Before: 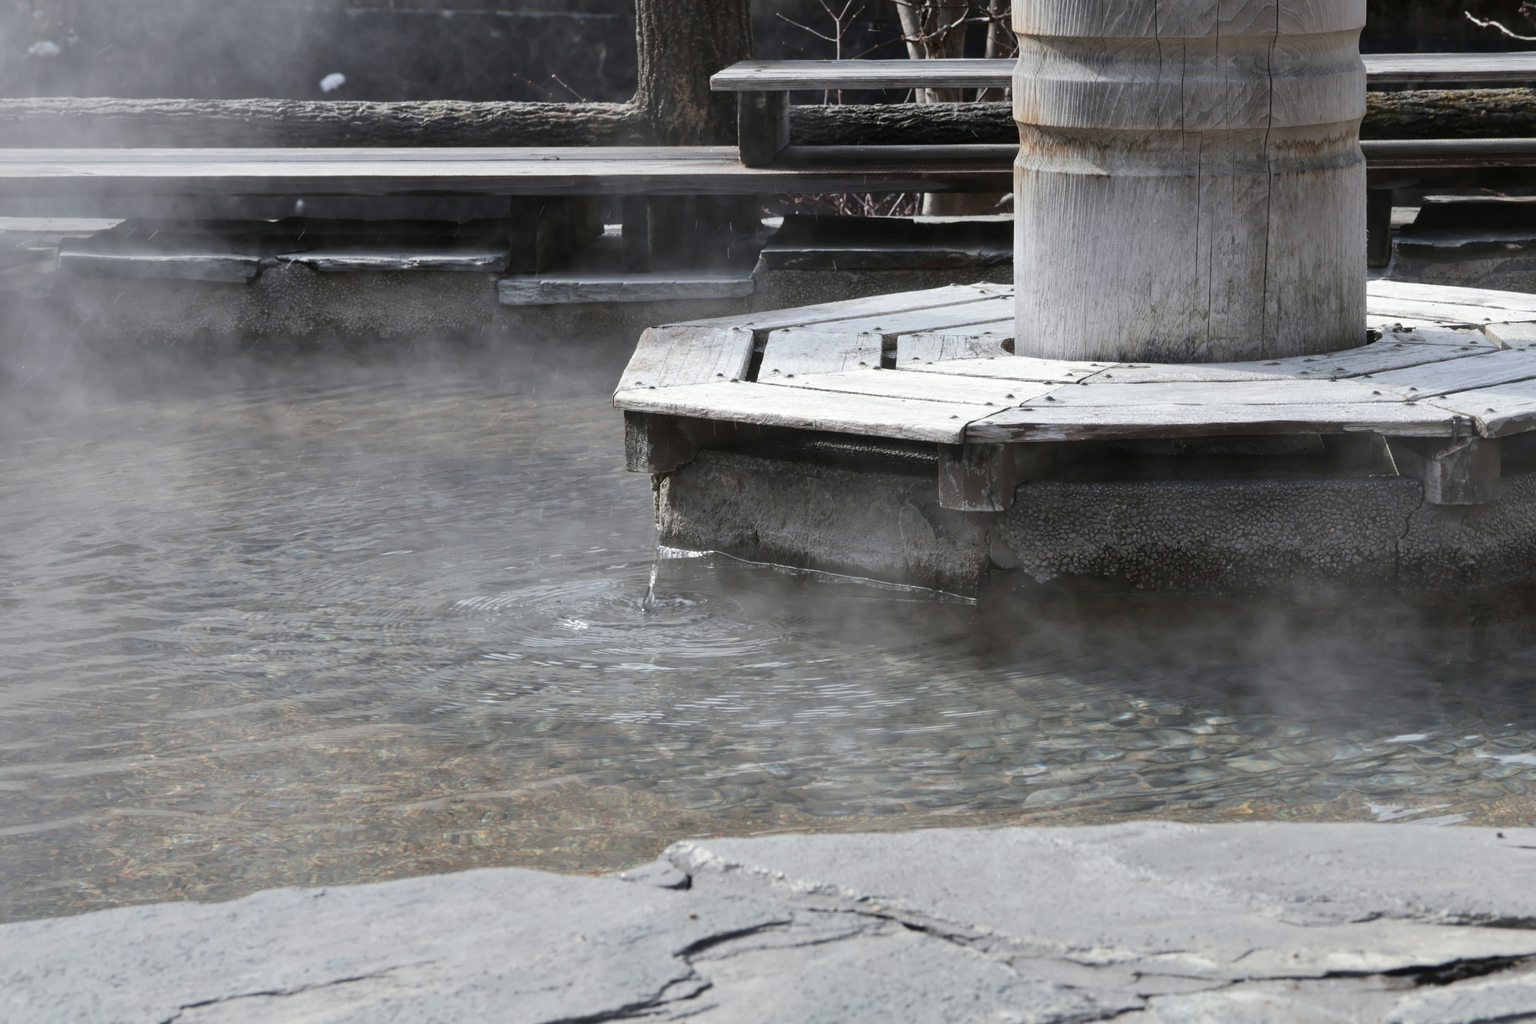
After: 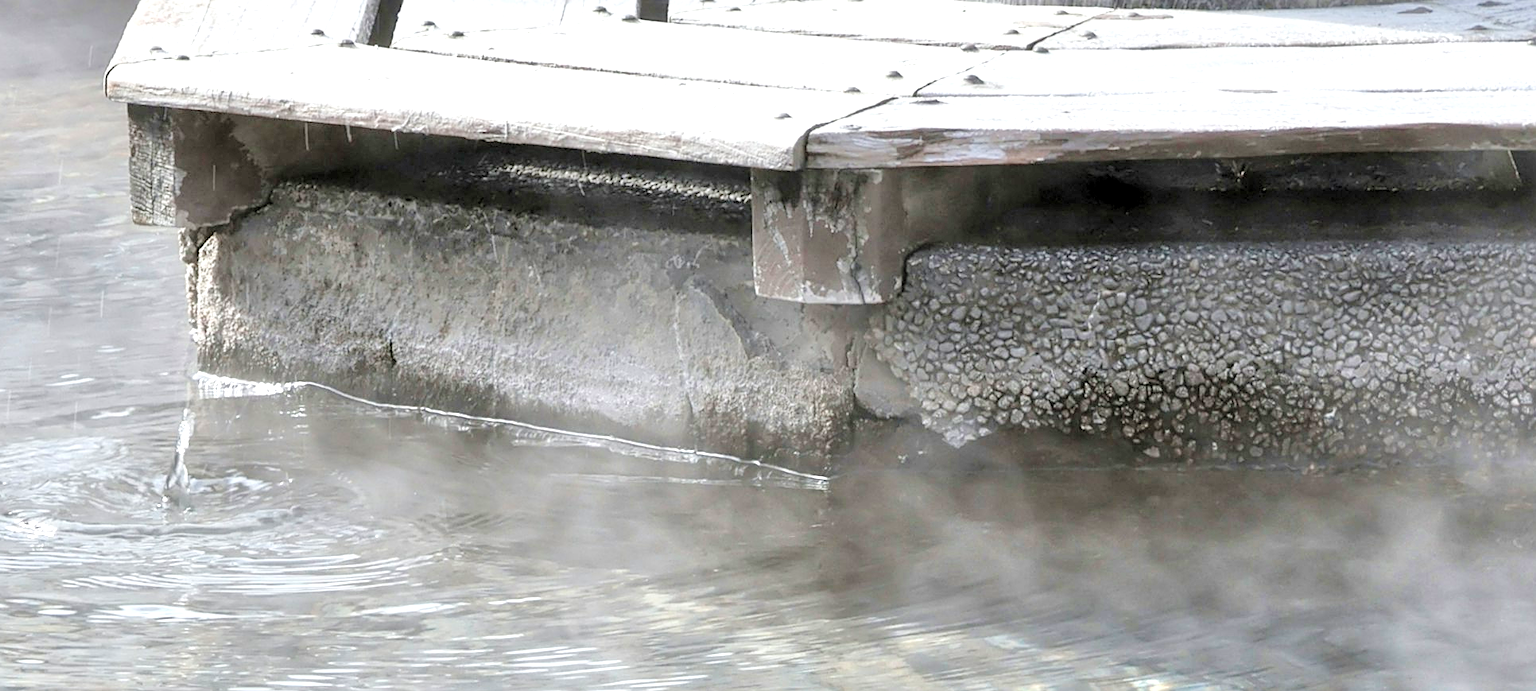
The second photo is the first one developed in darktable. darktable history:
color zones: curves: ch0 [(0, 0.5) (0.143, 0.5) (0.286, 0.5) (0.429, 0.5) (0.571, 0.5) (0.714, 0.476) (0.857, 0.5) (1, 0.5)]; ch2 [(0, 0.5) (0.143, 0.5) (0.286, 0.5) (0.429, 0.5) (0.571, 0.5) (0.714, 0.487) (0.857, 0.5) (1, 0.5)], mix -129.98%
local contrast: highlights 107%, shadows 103%, detail 119%, midtone range 0.2
tone equalizer: -7 EV 0.147 EV, -6 EV 0.561 EV, -5 EV 1.12 EV, -4 EV 1.29 EV, -3 EV 1.12 EV, -2 EV 0.6 EV, -1 EV 0.156 EV, mask exposure compensation -0.484 EV
sharpen: amount 0.492
crop: left 36.468%, top 35.042%, right 13.212%, bottom 30.959%
contrast brightness saturation: contrast 0.146, brightness 0.048
levels: levels [0.044, 0.416, 0.908]
